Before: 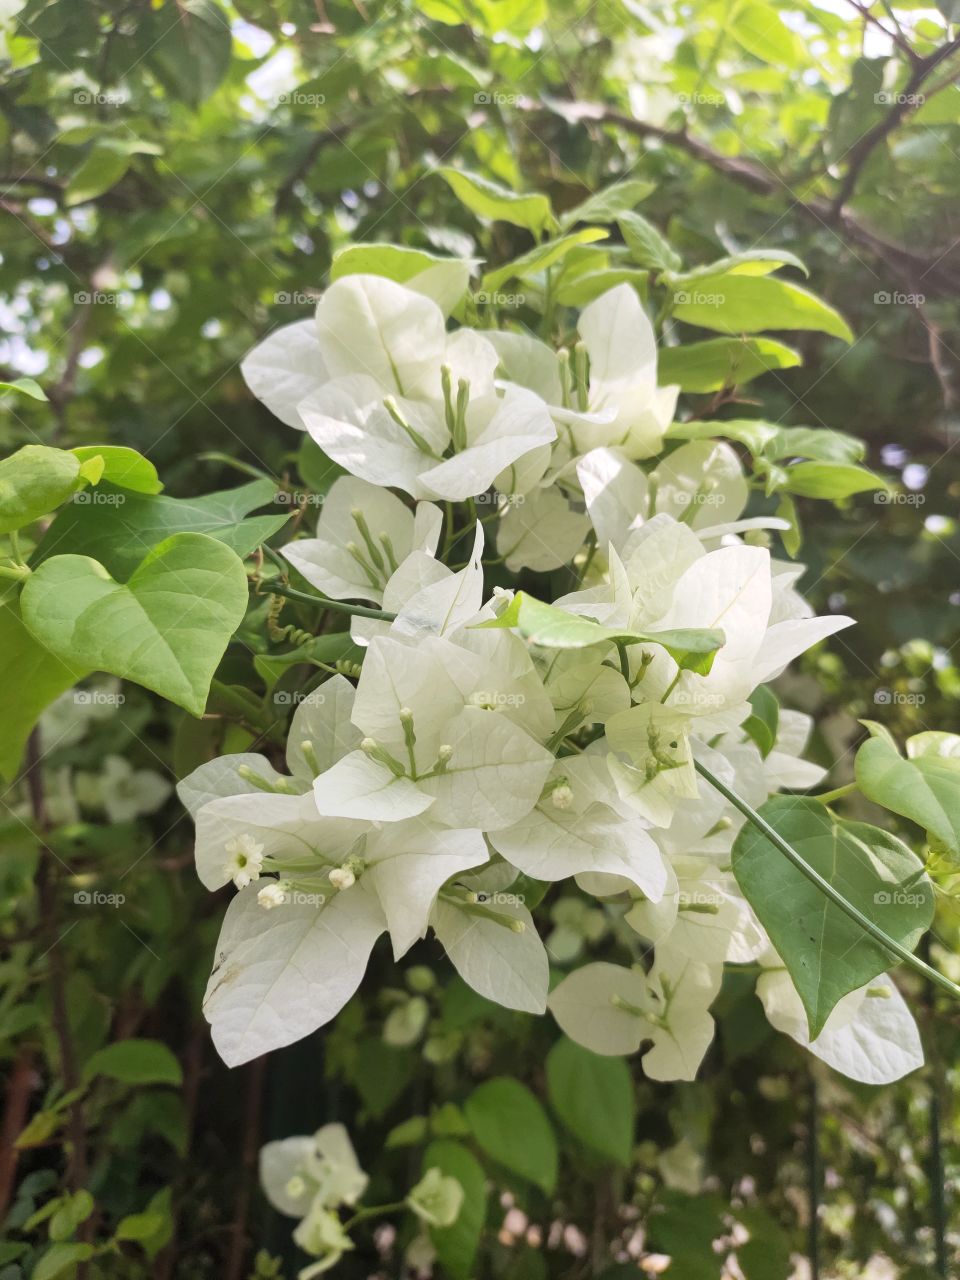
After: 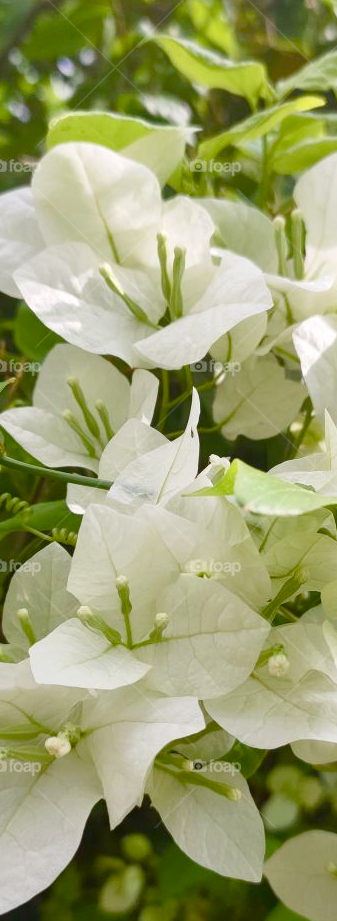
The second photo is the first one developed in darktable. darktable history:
color balance rgb: global offset › hue 171.19°, linear chroma grading › shadows 31.55%, linear chroma grading › global chroma -2.25%, linear chroma grading › mid-tones 3.684%, perceptual saturation grading › global saturation 20%, perceptual saturation grading › highlights -24.85%, perceptual saturation grading › shadows 50.487%
crop and rotate: left 29.598%, top 10.358%, right 35.238%, bottom 17.657%
